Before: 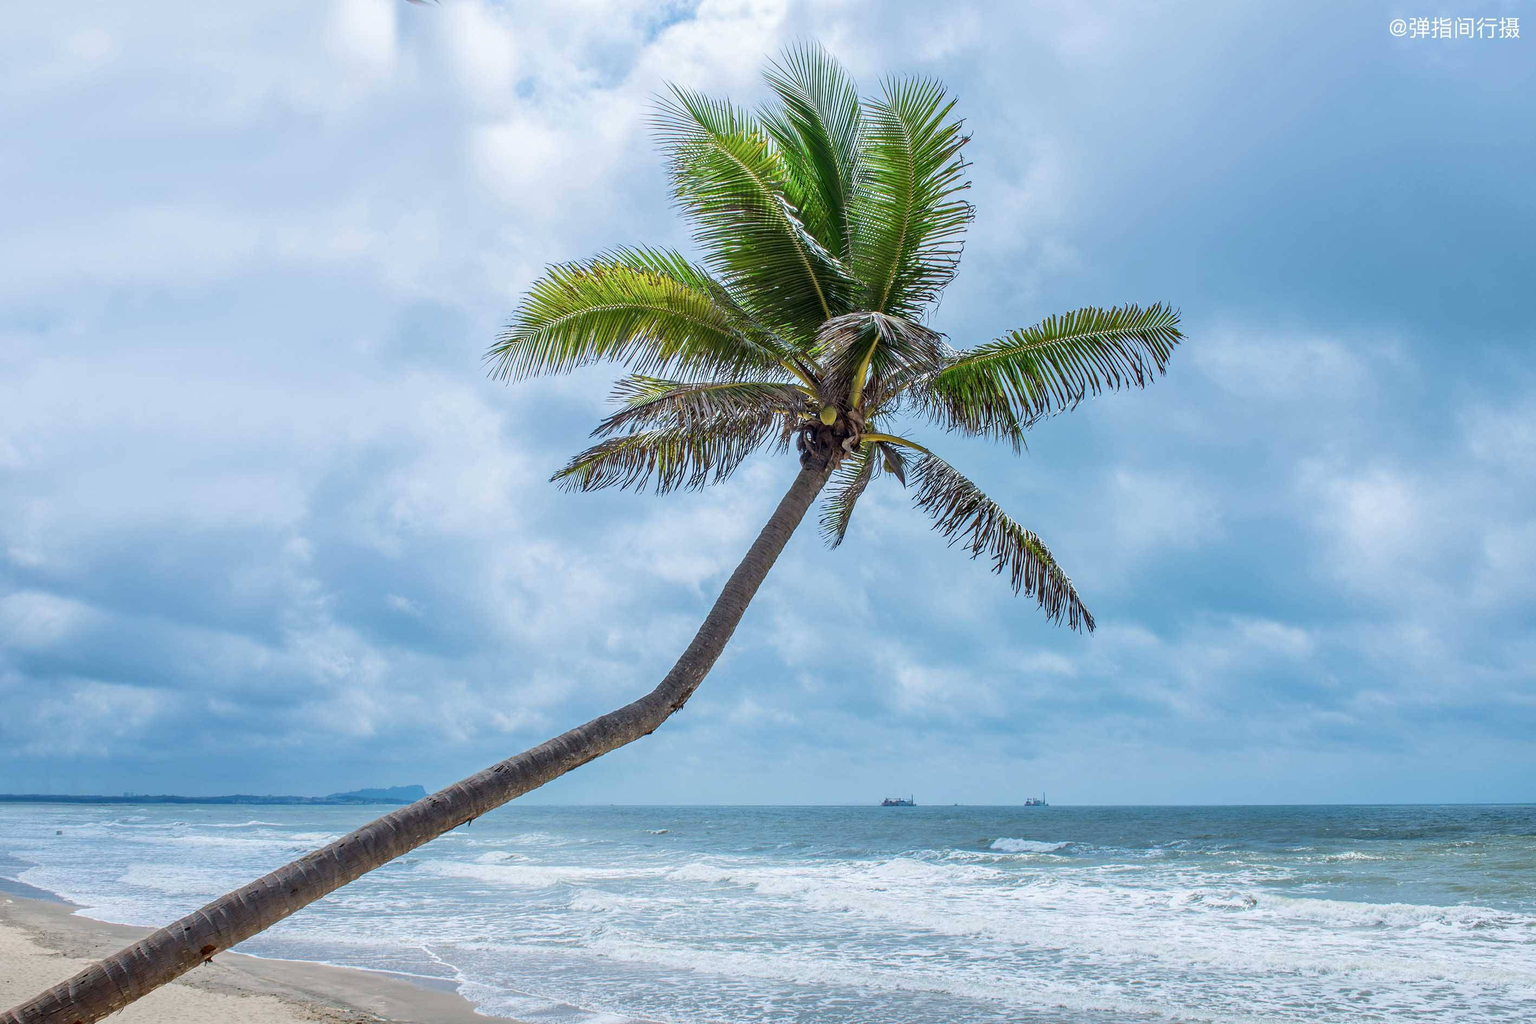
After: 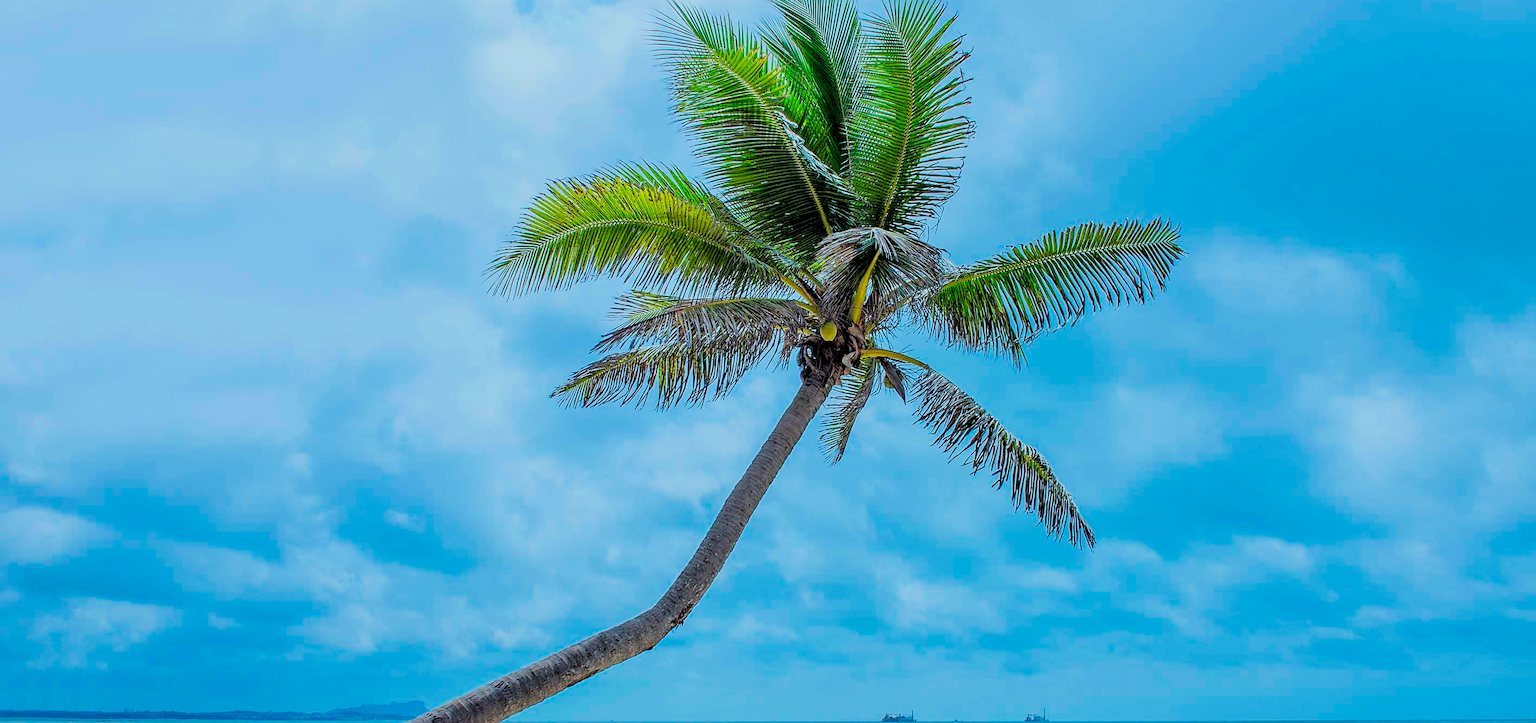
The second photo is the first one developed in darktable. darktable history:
rgb levels: preserve colors sum RGB, levels [[0.038, 0.433, 0.934], [0, 0.5, 1], [0, 0.5, 1]]
crop and rotate: top 8.293%, bottom 20.996%
sharpen: on, module defaults
color correction: highlights a* -10.04, highlights b* -10.37
filmic rgb: black relative exposure -7.75 EV, white relative exposure 4.4 EV, threshold 3 EV, target black luminance 0%, hardness 3.76, latitude 50.51%, contrast 1.074, highlights saturation mix 10%, shadows ↔ highlights balance -0.22%, color science v4 (2020), enable highlight reconstruction true
